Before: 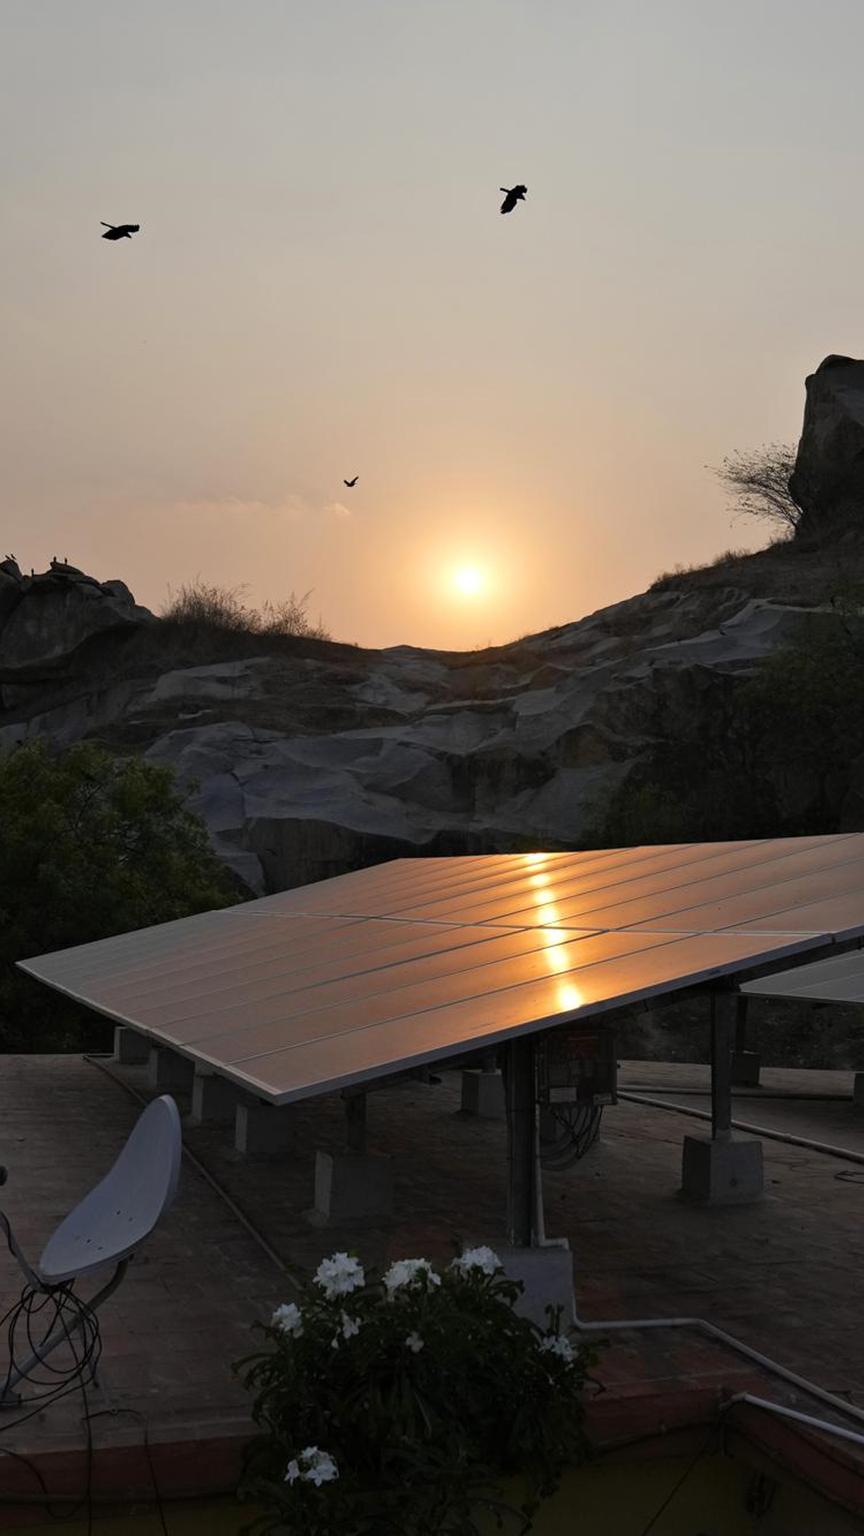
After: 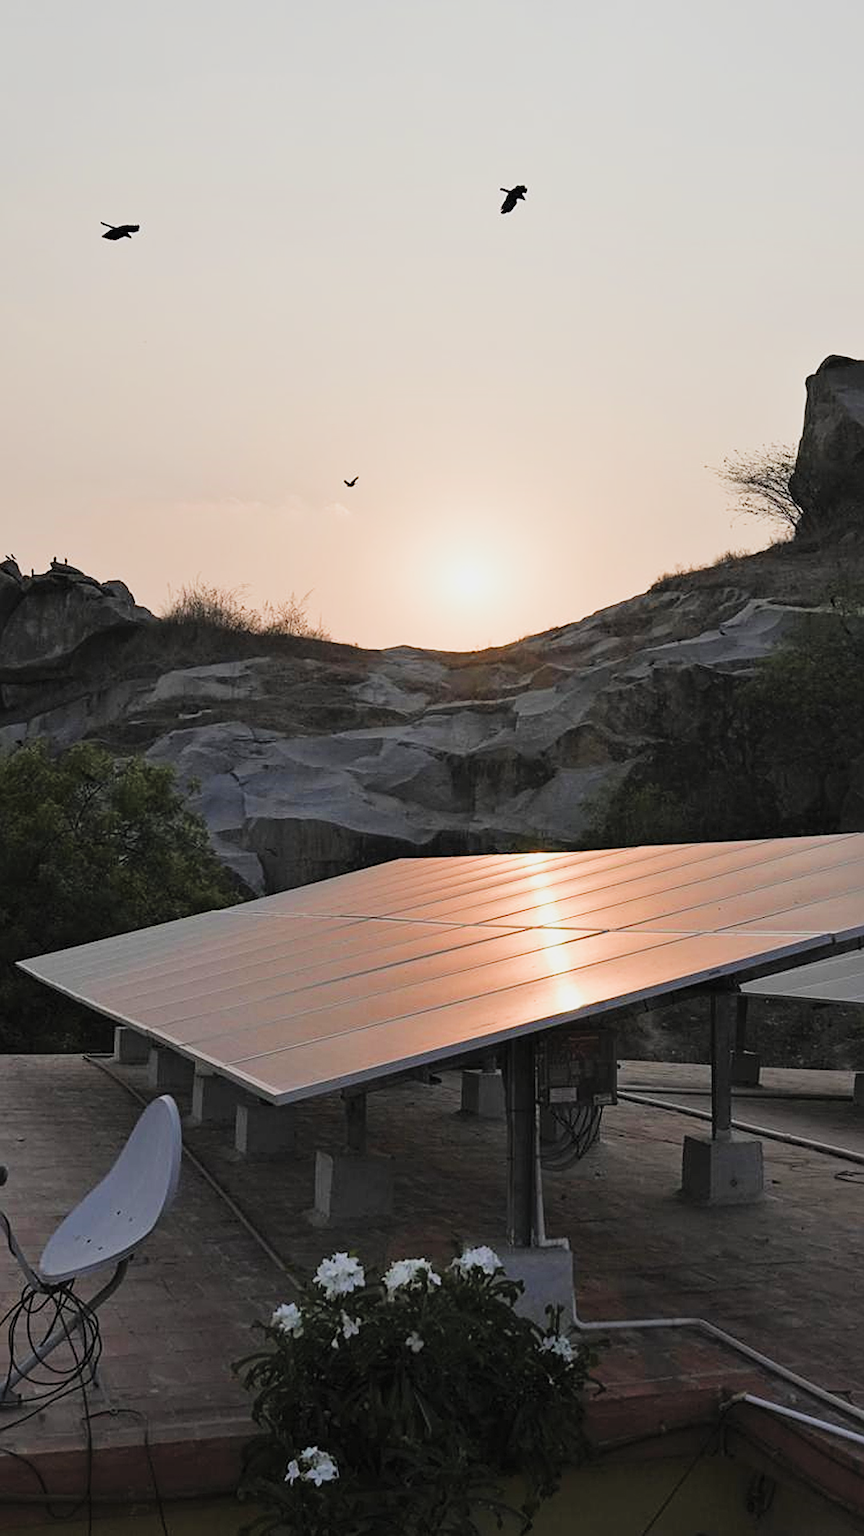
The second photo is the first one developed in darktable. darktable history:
sharpen: on, module defaults
exposure: black level correction -0.002, exposure 1.332 EV, compensate highlight preservation false
filmic rgb: black relative exposure -7.65 EV, white relative exposure 4.56 EV, threshold 2.96 EV, hardness 3.61, color science v5 (2021), iterations of high-quality reconstruction 0, contrast in shadows safe, contrast in highlights safe, enable highlight reconstruction true
